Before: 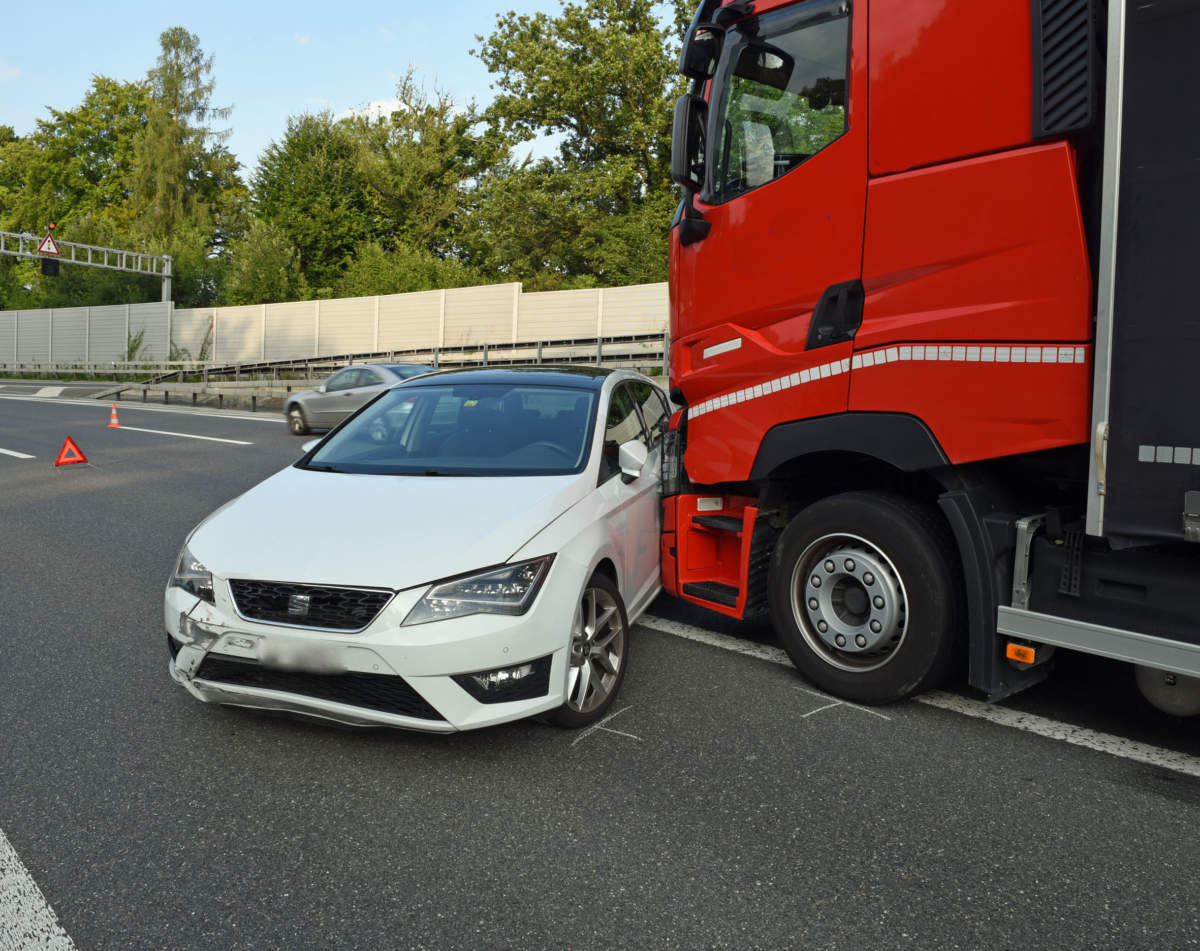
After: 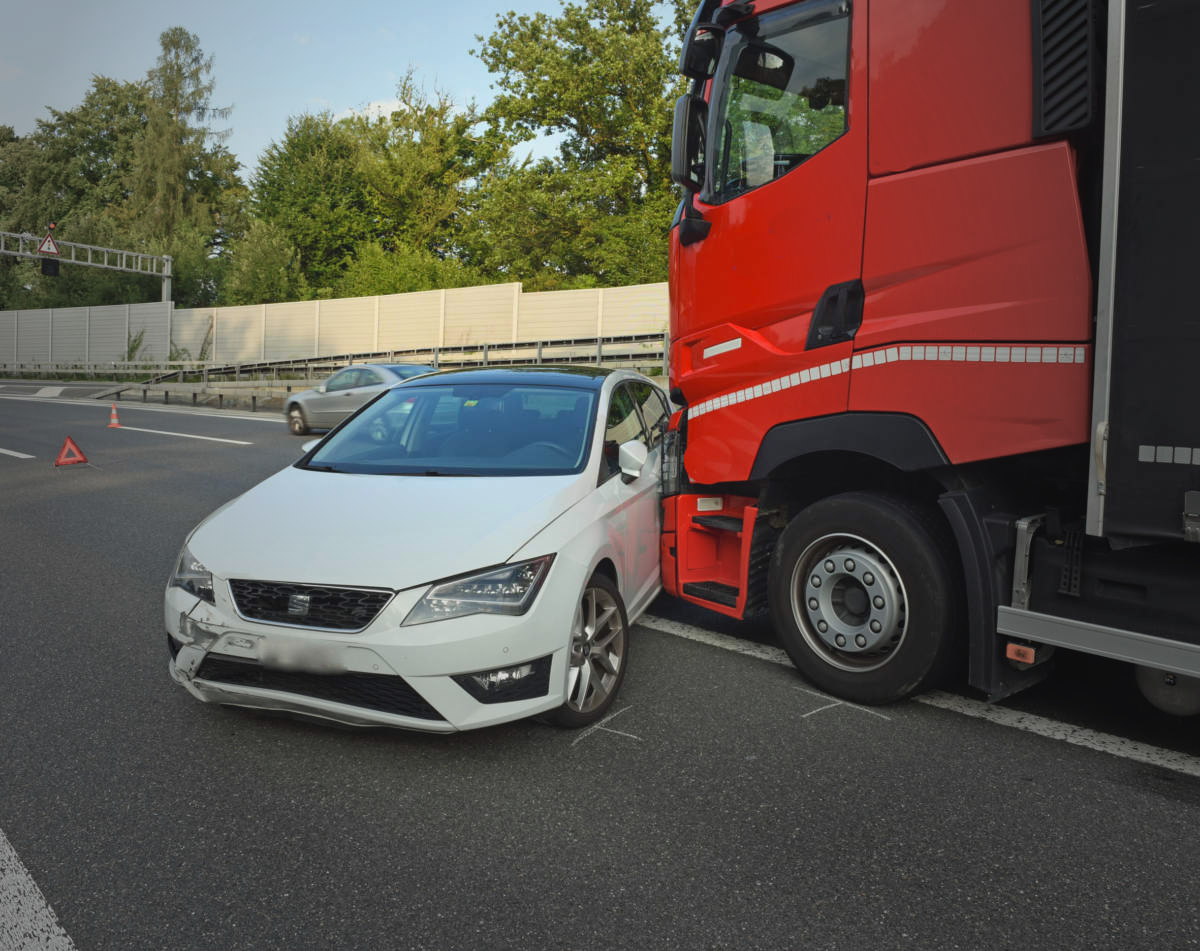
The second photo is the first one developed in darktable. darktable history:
vignetting: fall-off start 34.04%, fall-off radius 64.93%, center (-0.056, -0.356), width/height ratio 0.962
velvia: strength 16.96%
contrast brightness saturation: contrast -0.093, brightness 0.049, saturation 0.078
